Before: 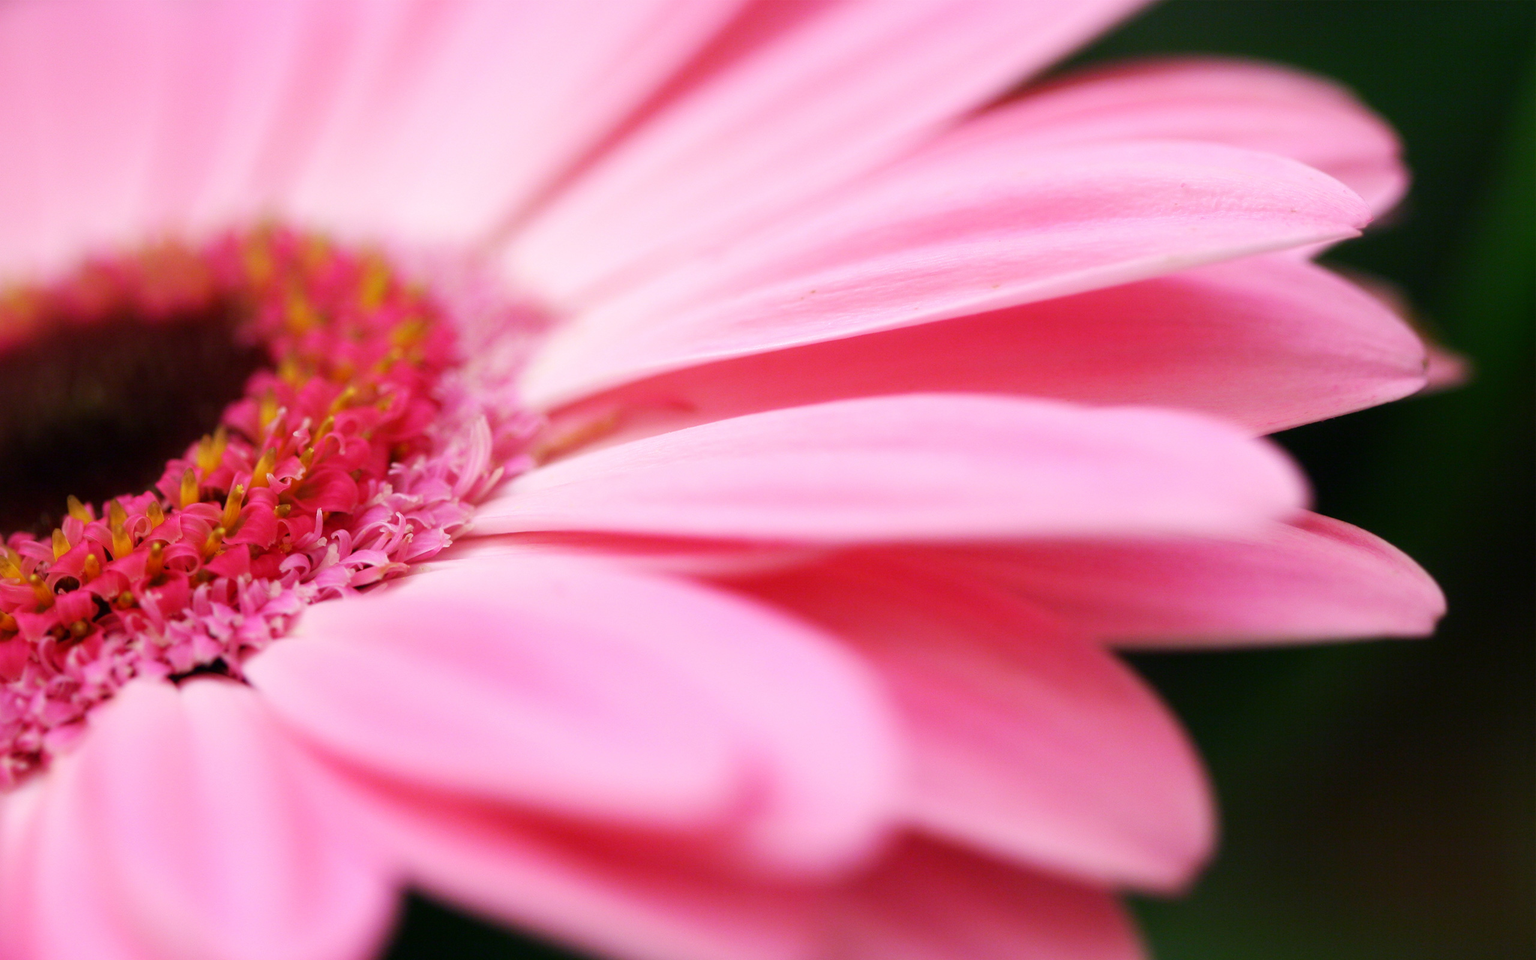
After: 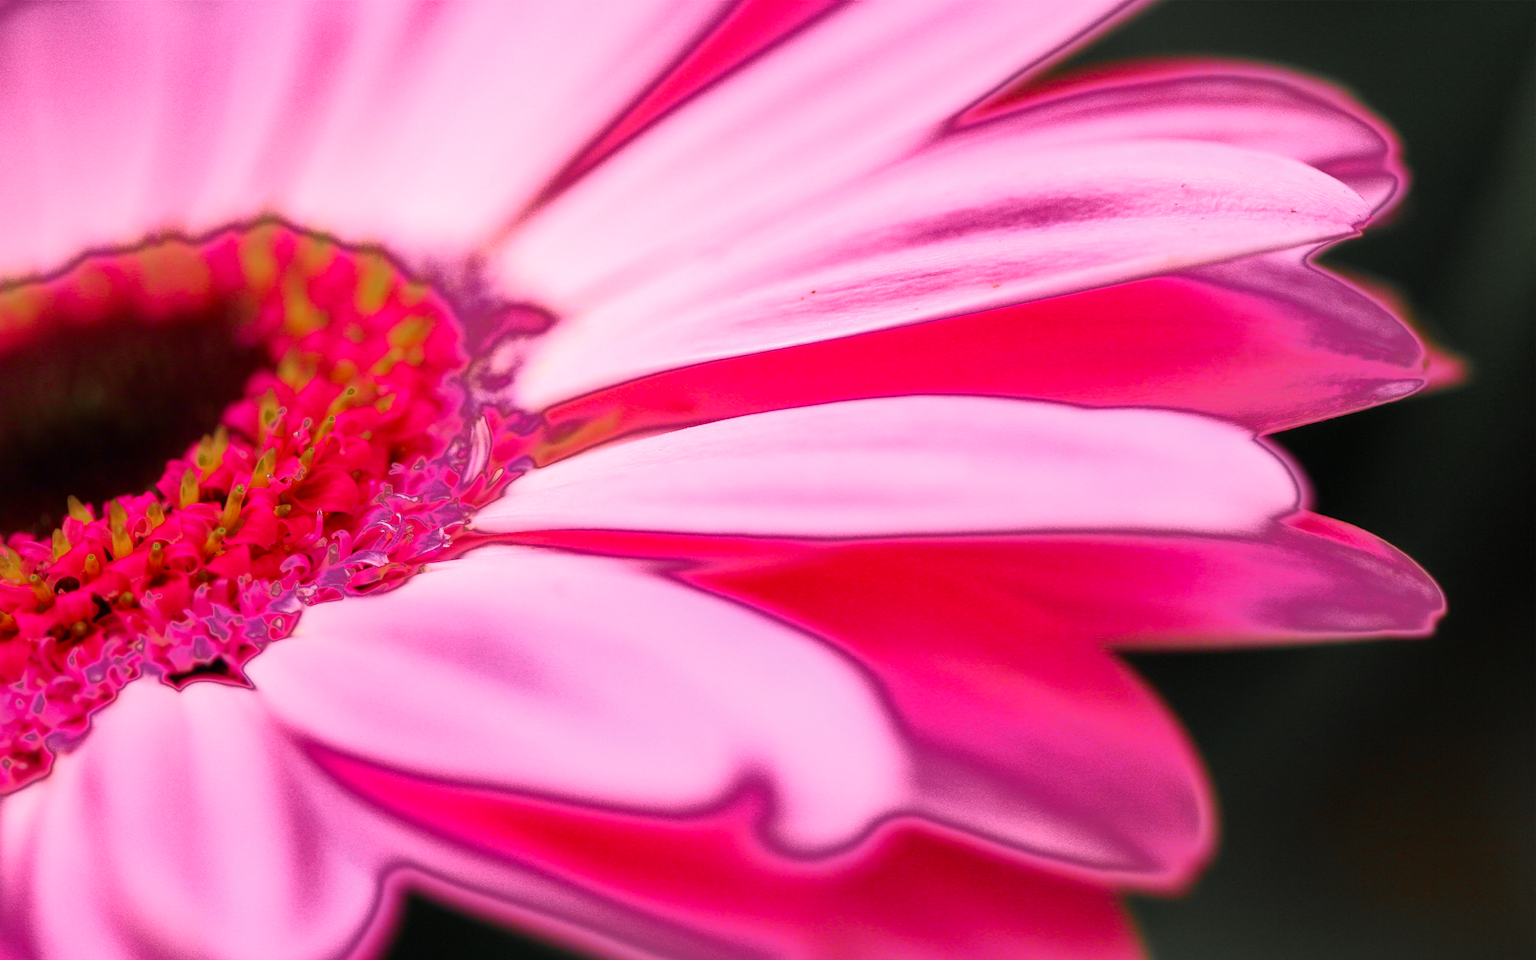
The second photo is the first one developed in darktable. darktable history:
sharpen: radius 2.883, amount 0.868, threshold 47.523
velvia: strength 45%
color zones: curves: ch1 [(0, 0.638) (0.193, 0.442) (0.286, 0.15) (0.429, 0.14) (0.571, 0.142) (0.714, 0.154) (0.857, 0.175) (1, 0.638)]
fill light: exposure -0.73 EV, center 0.69, width 2.2
